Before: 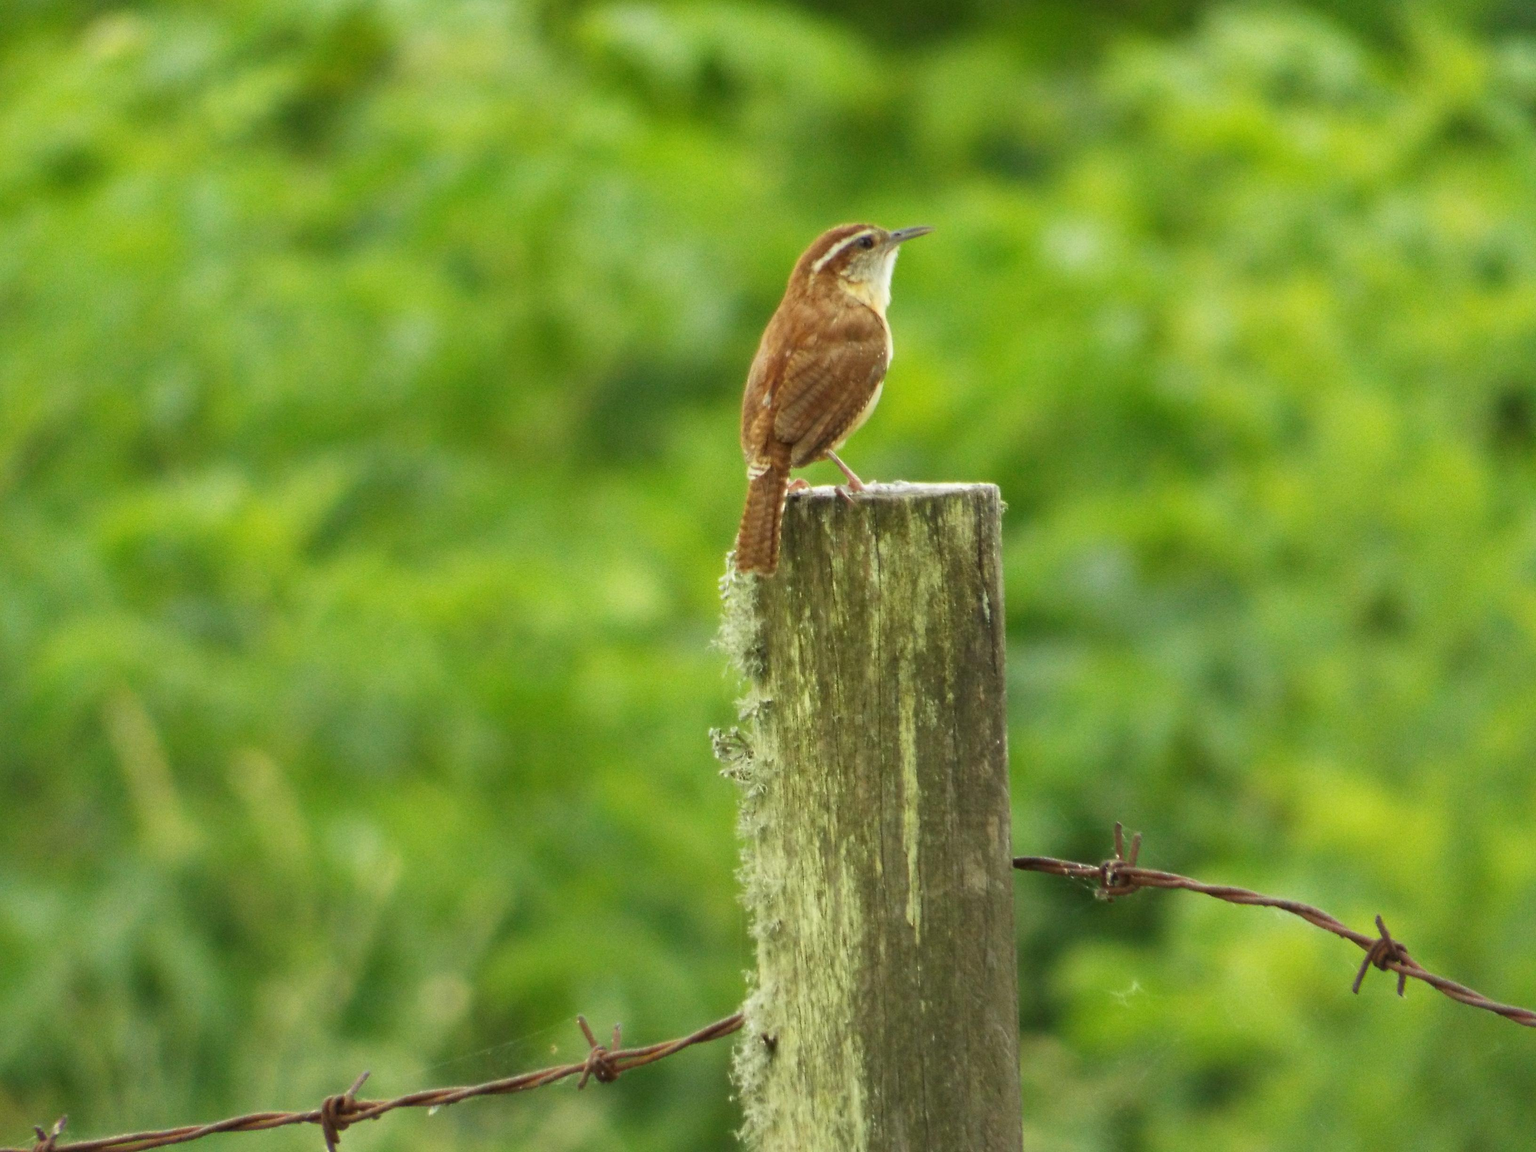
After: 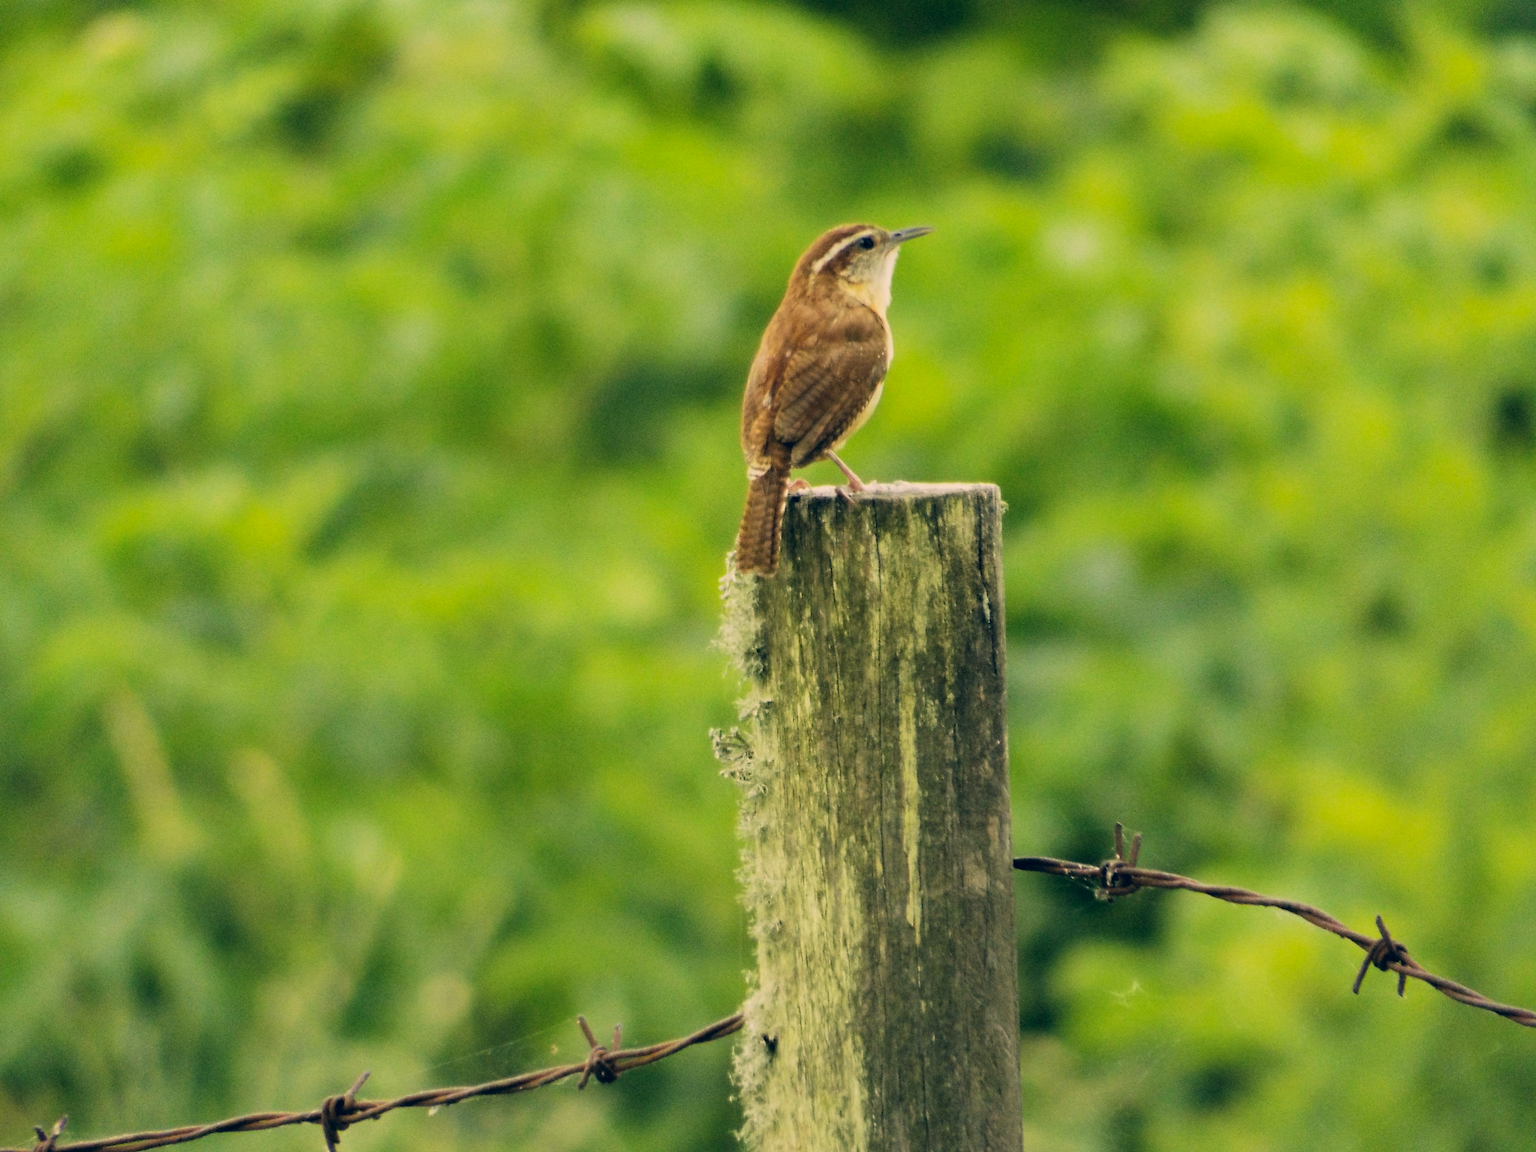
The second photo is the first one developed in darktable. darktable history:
color correction: highlights a* 10.32, highlights b* 14.66, shadows a* -9.59, shadows b* -15.02
filmic rgb: black relative exposure -5 EV, hardness 2.88, contrast 1.3, highlights saturation mix -30%
